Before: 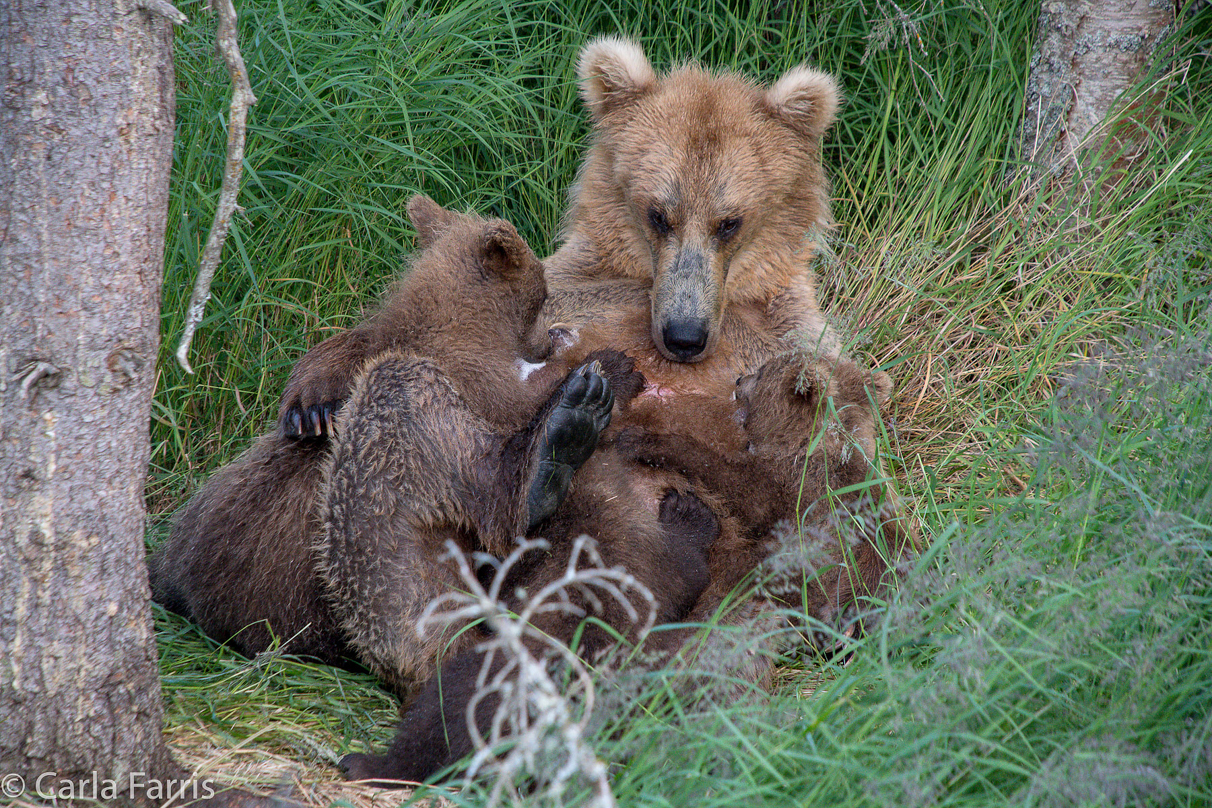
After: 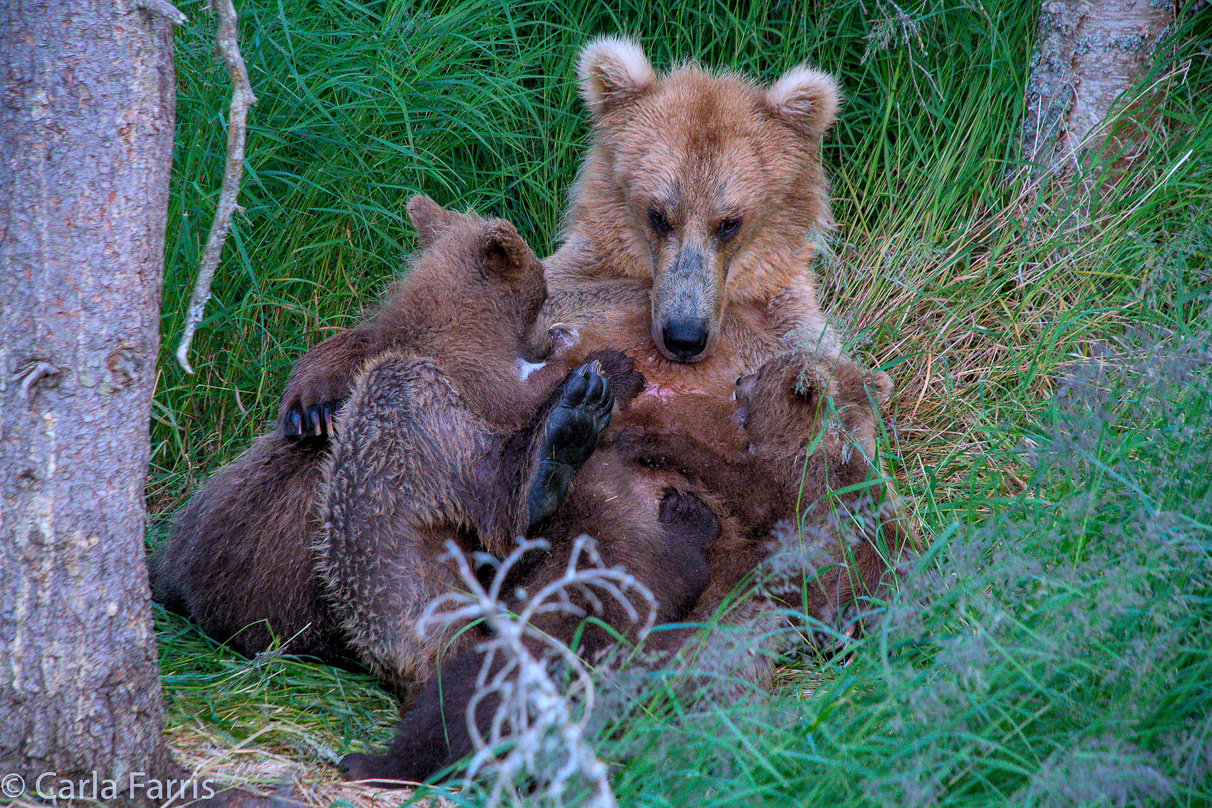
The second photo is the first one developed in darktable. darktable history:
color calibration: illuminant as shot in camera, x 0.37, y 0.382, temperature 4317.83 K
color zones: curves: ch0 [(0, 0.425) (0.143, 0.422) (0.286, 0.42) (0.429, 0.419) (0.571, 0.419) (0.714, 0.42) (0.857, 0.422) (1, 0.425)]; ch1 [(0, 0.666) (0.143, 0.669) (0.286, 0.671) (0.429, 0.67) (0.571, 0.67) (0.714, 0.67) (0.857, 0.67) (1, 0.666)]
levels: levels [0.031, 0.5, 0.969]
